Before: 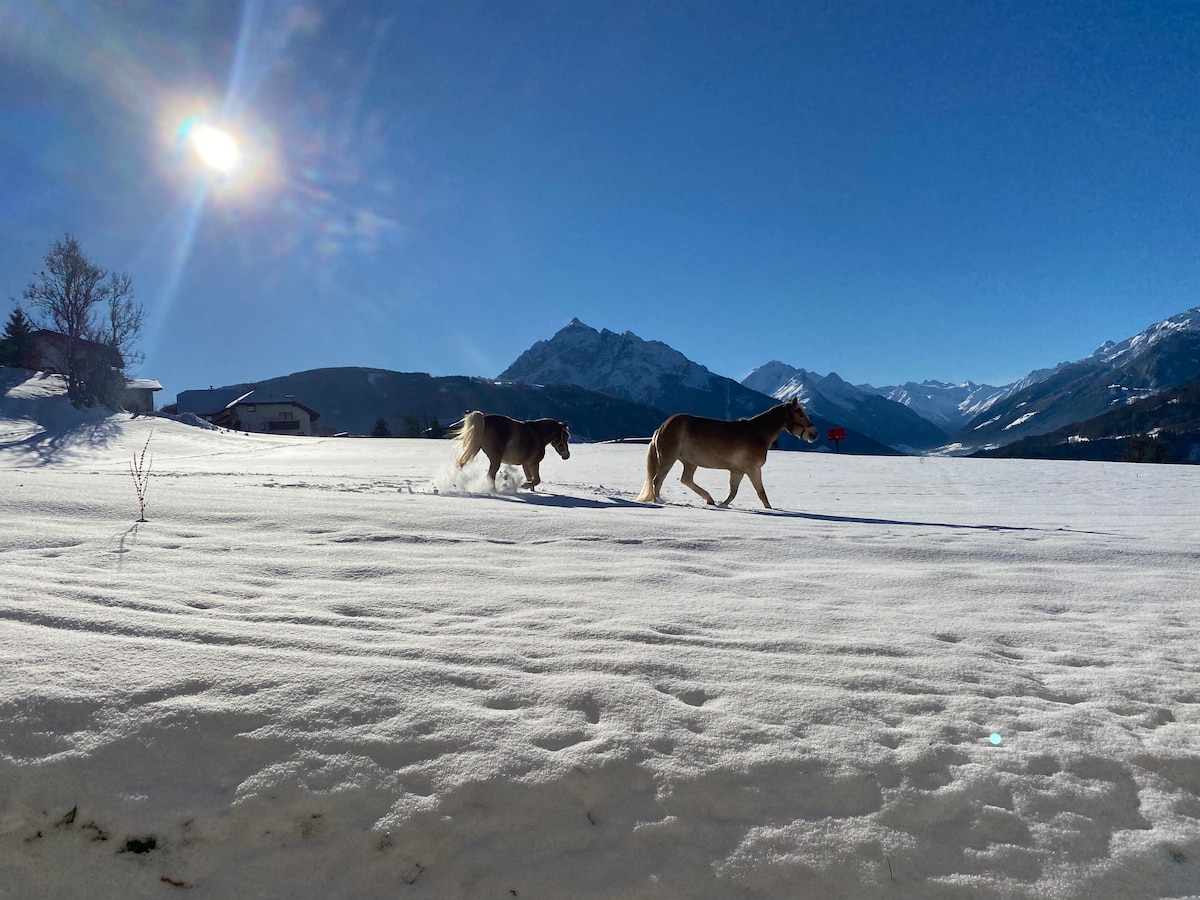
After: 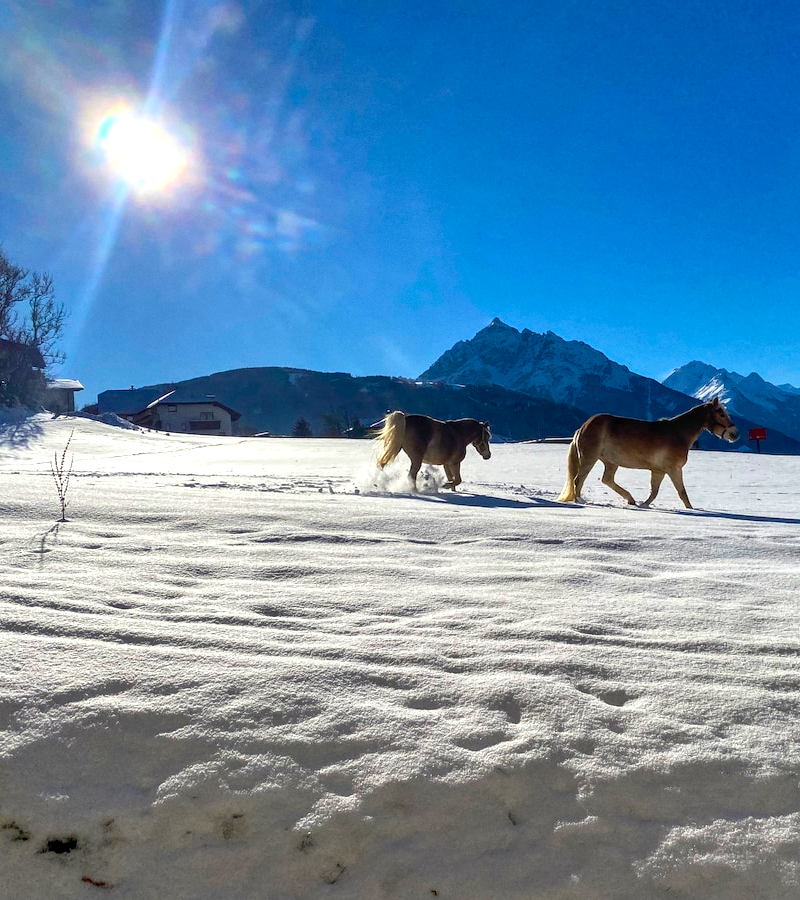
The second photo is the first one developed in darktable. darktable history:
color balance rgb: perceptual saturation grading › global saturation 36%, perceptual brilliance grading › global brilliance 10%, global vibrance 20%
crop and rotate: left 6.617%, right 26.717%
local contrast: on, module defaults
grain: coarseness 14.57 ISO, strength 8.8%
shadows and highlights: soften with gaussian
